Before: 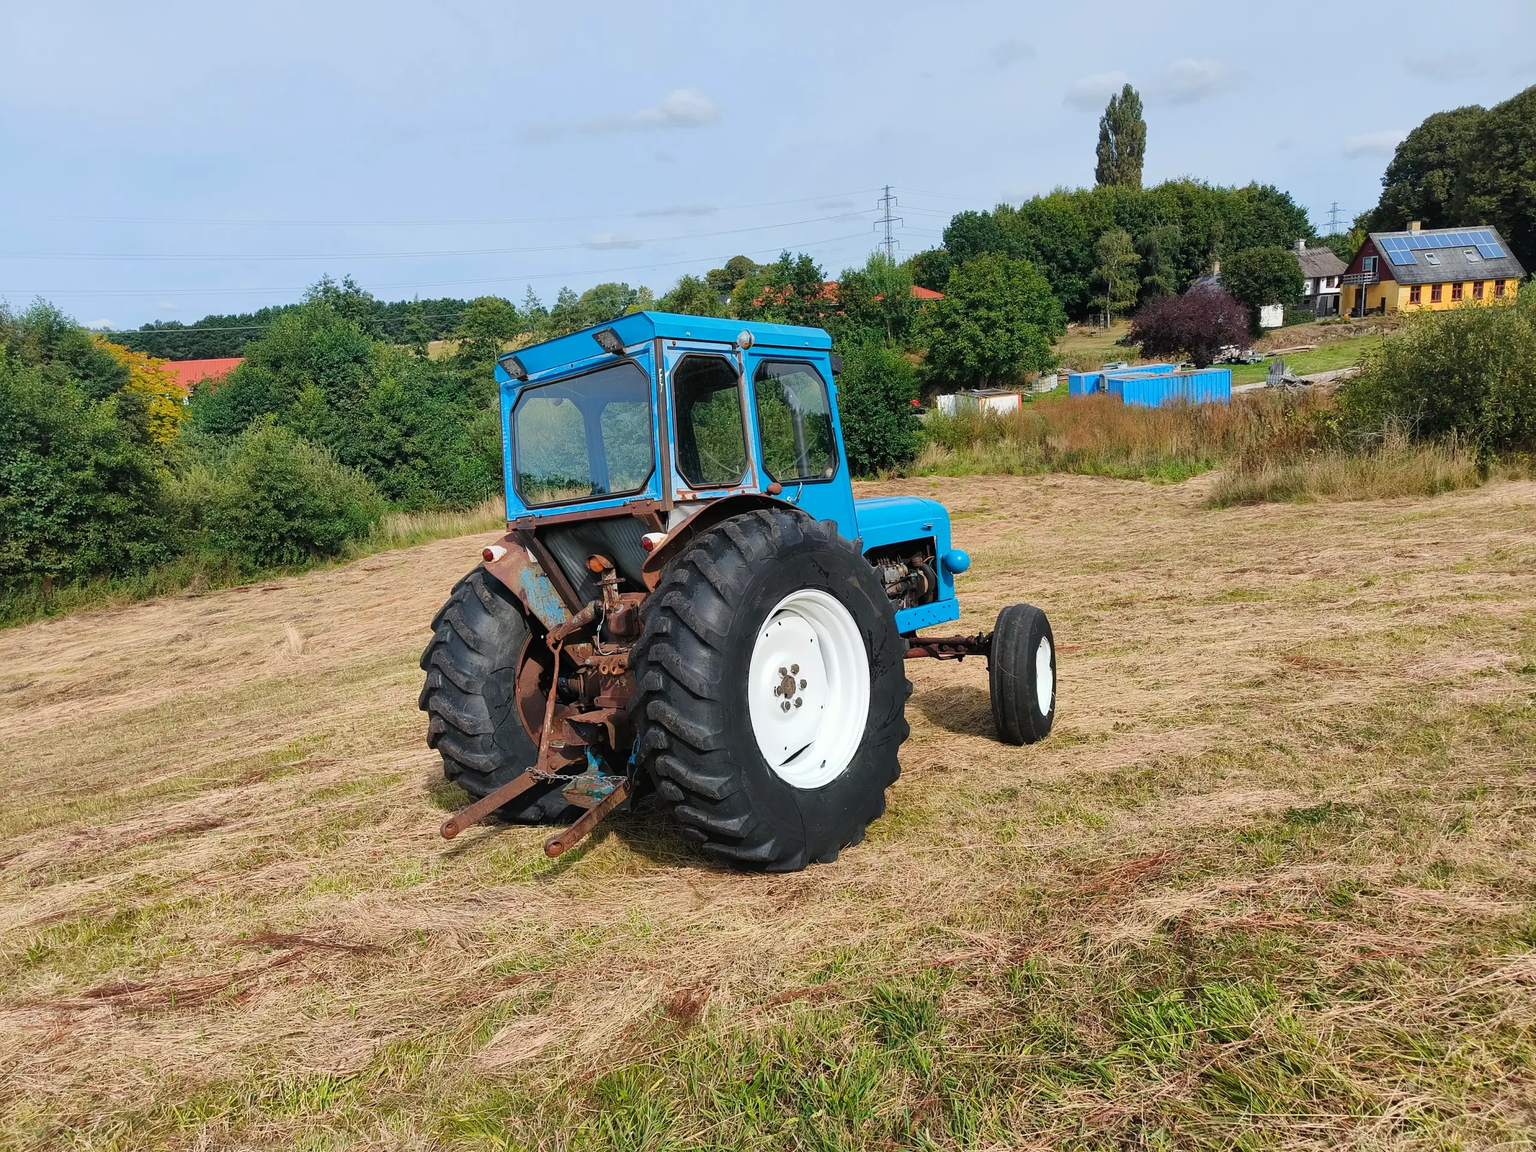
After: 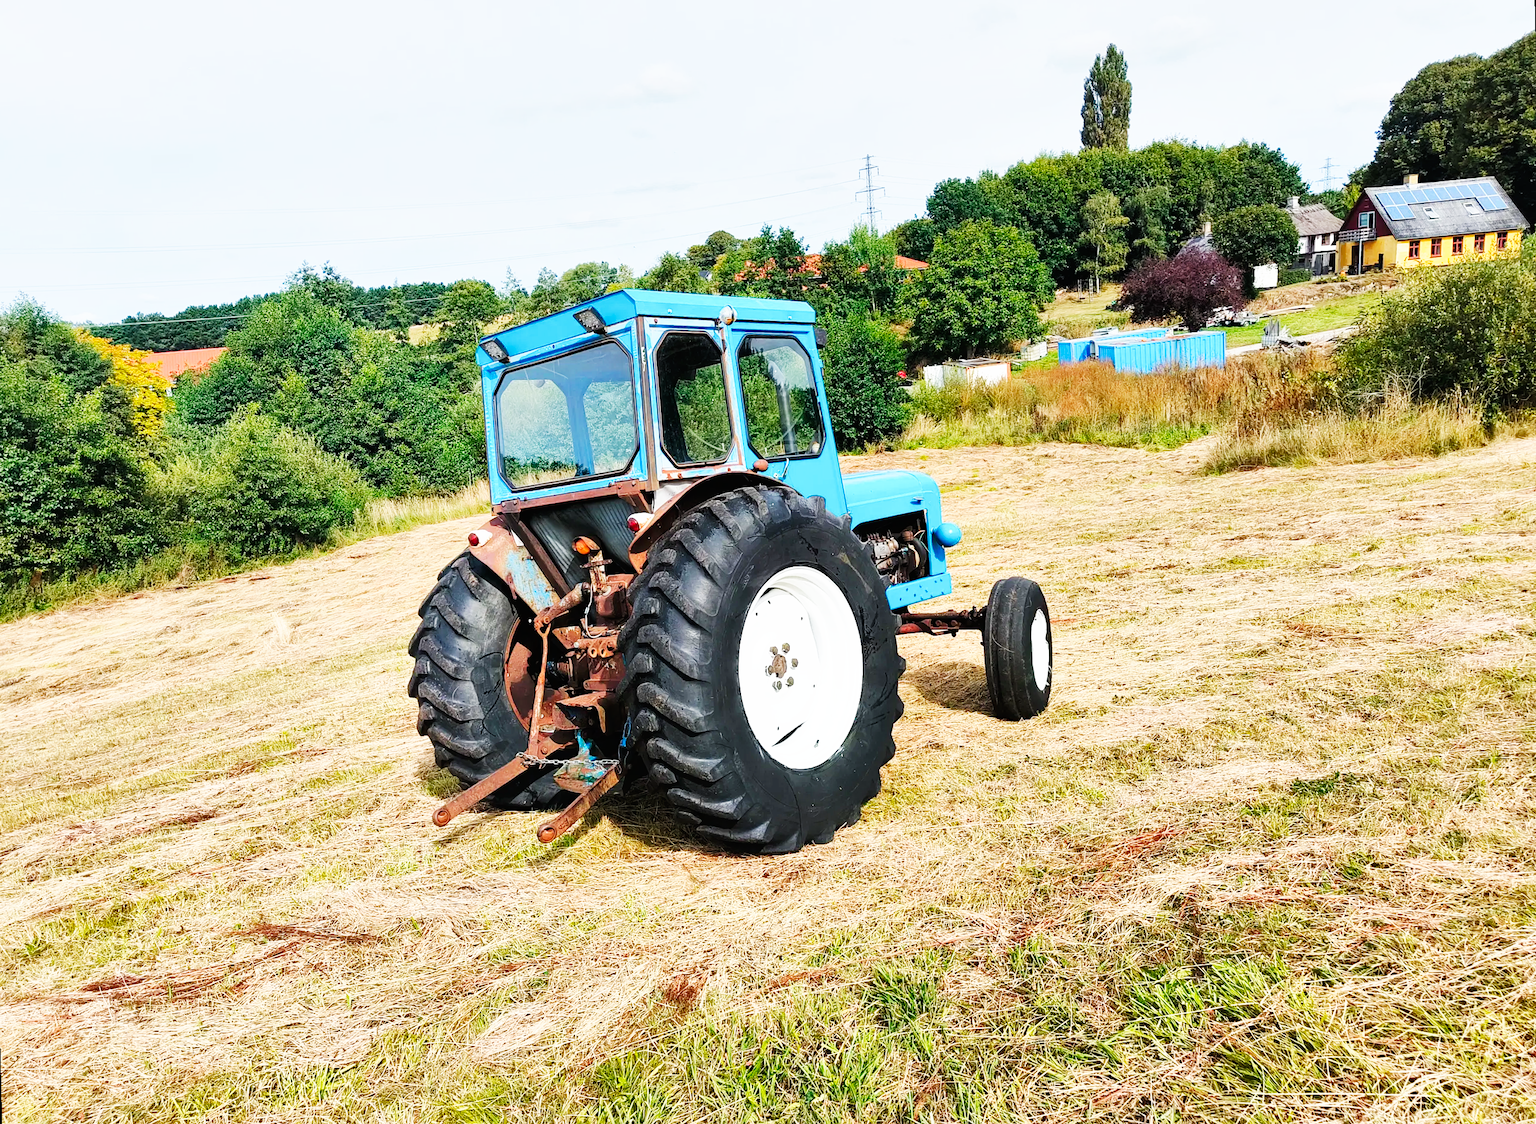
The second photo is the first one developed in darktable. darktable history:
shadows and highlights: shadows 32, highlights -32, soften with gaussian
rotate and perspective: rotation -1.32°, lens shift (horizontal) -0.031, crop left 0.015, crop right 0.985, crop top 0.047, crop bottom 0.982
base curve: curves: ch0 [(0, 0) (0.007, 0.004) (0.027, 0.03) (0.046, 0.07) (0.207, 0.54) (0.442, 0.872) (0.673, 0.972) (1, 1)], preserve colors none
